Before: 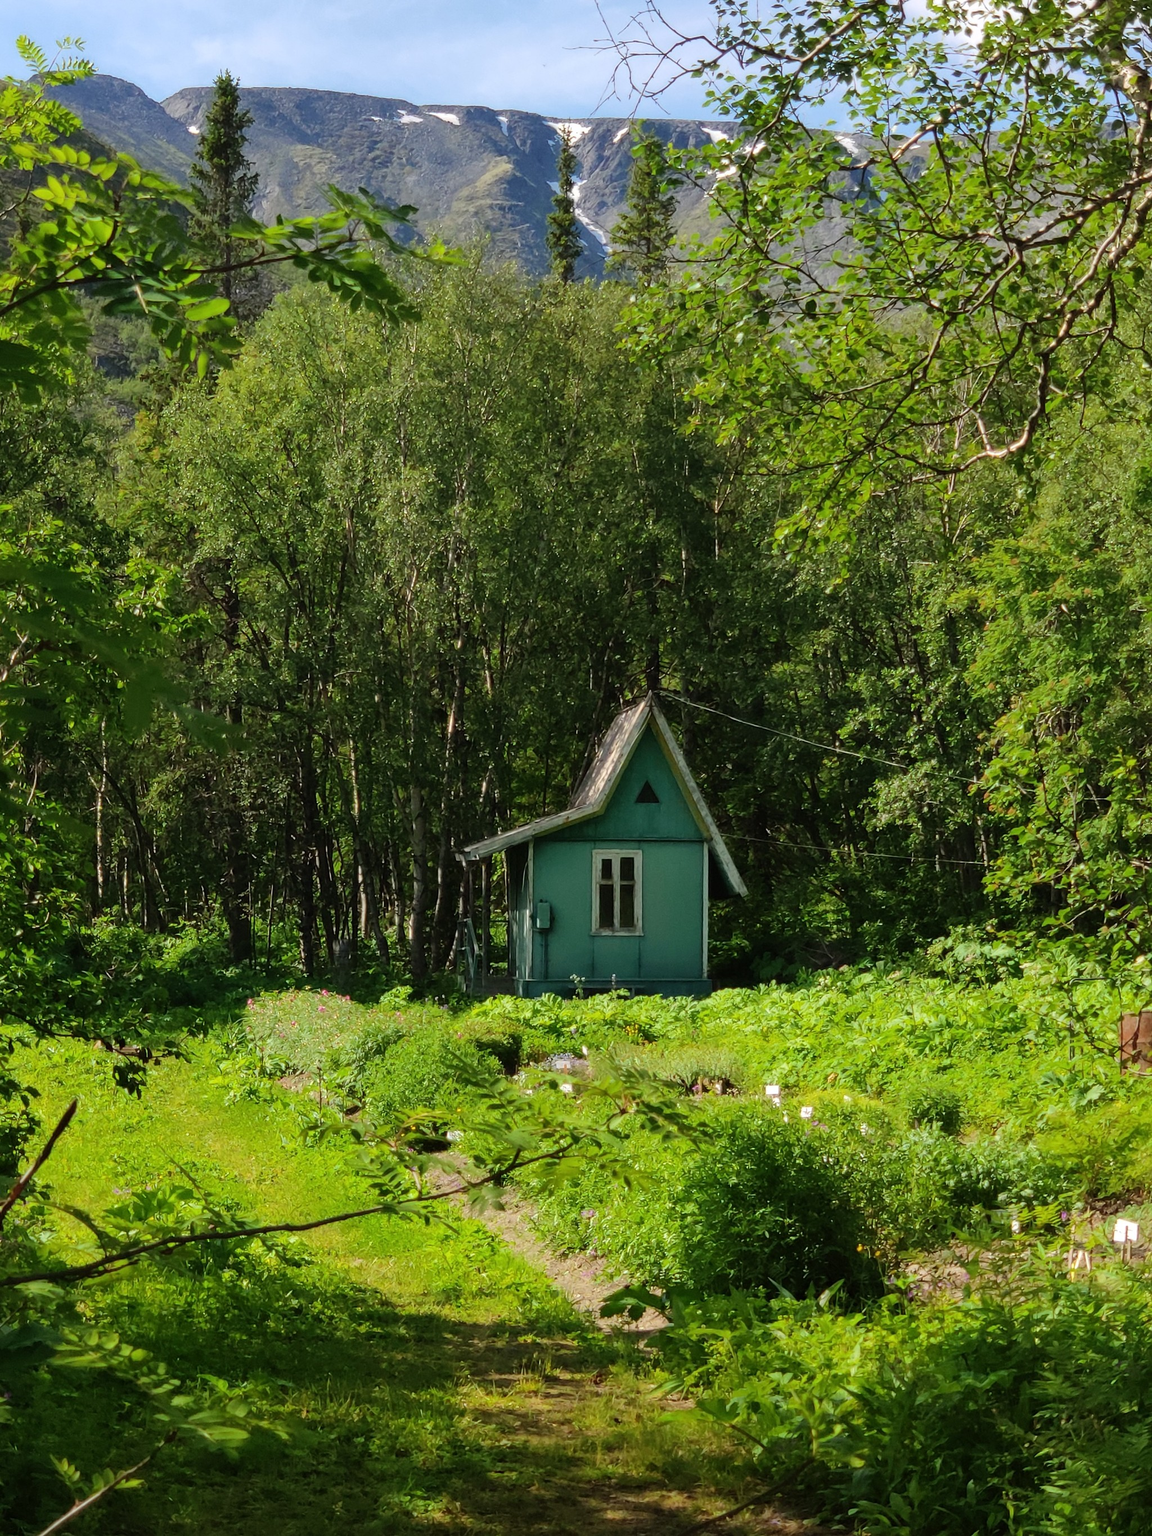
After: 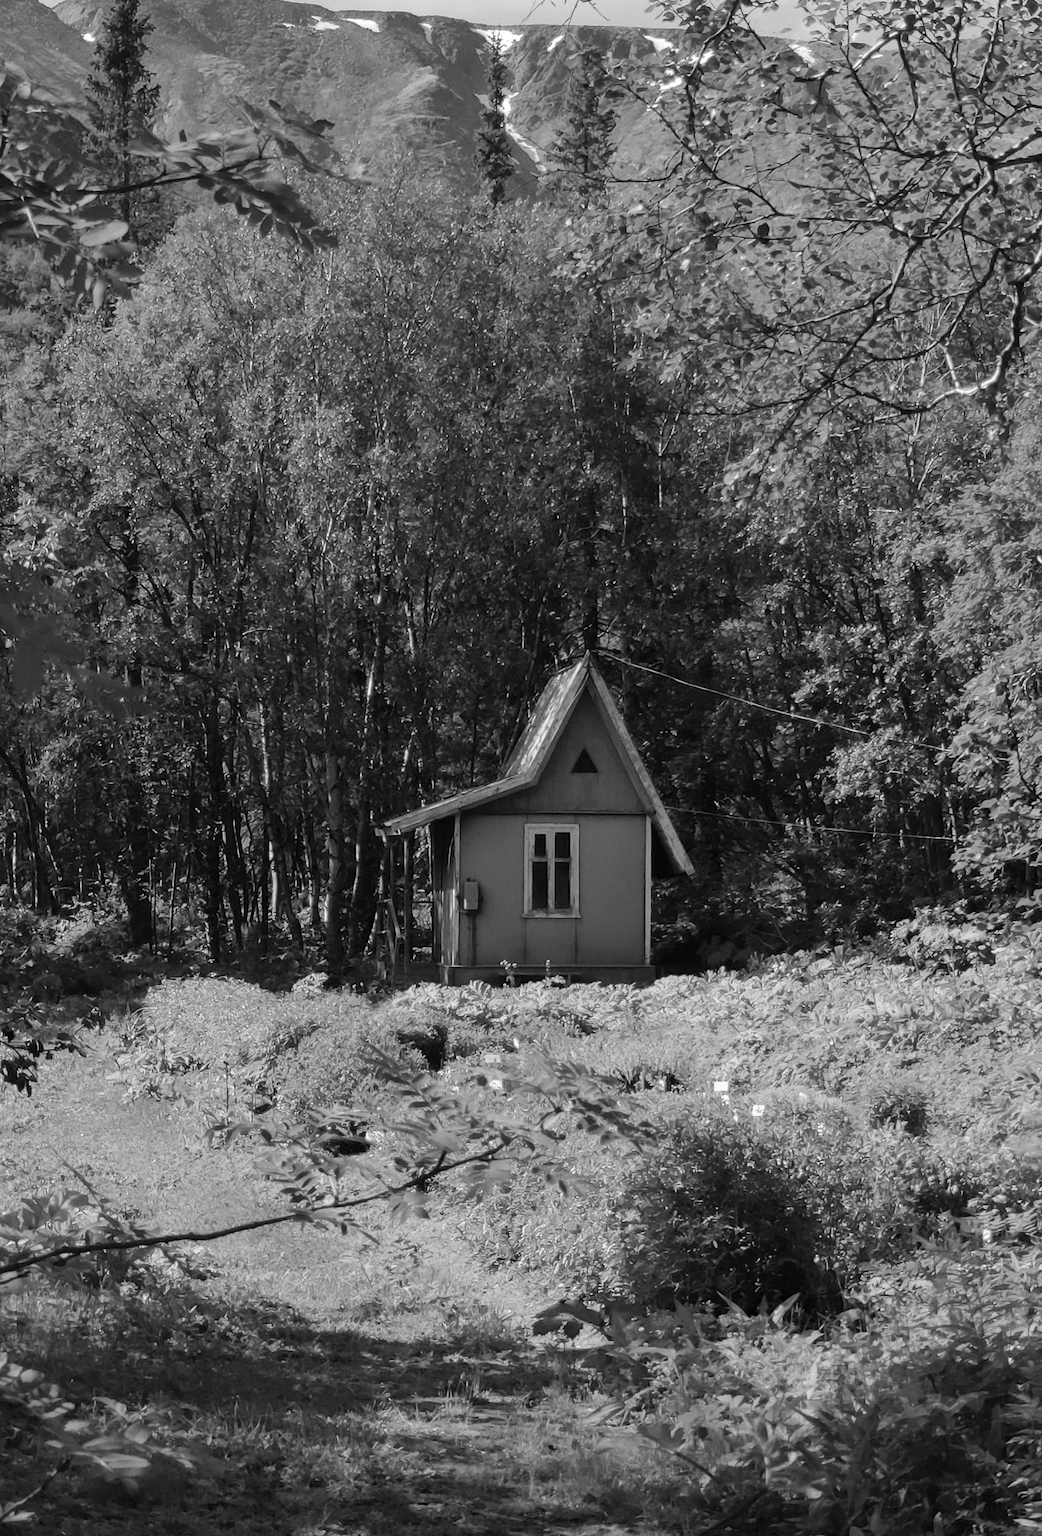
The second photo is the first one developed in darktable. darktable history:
crop: left 9.807%, top 6.259%, right 7.334%, bottom 2.177%
monochrome: on, module defaults
